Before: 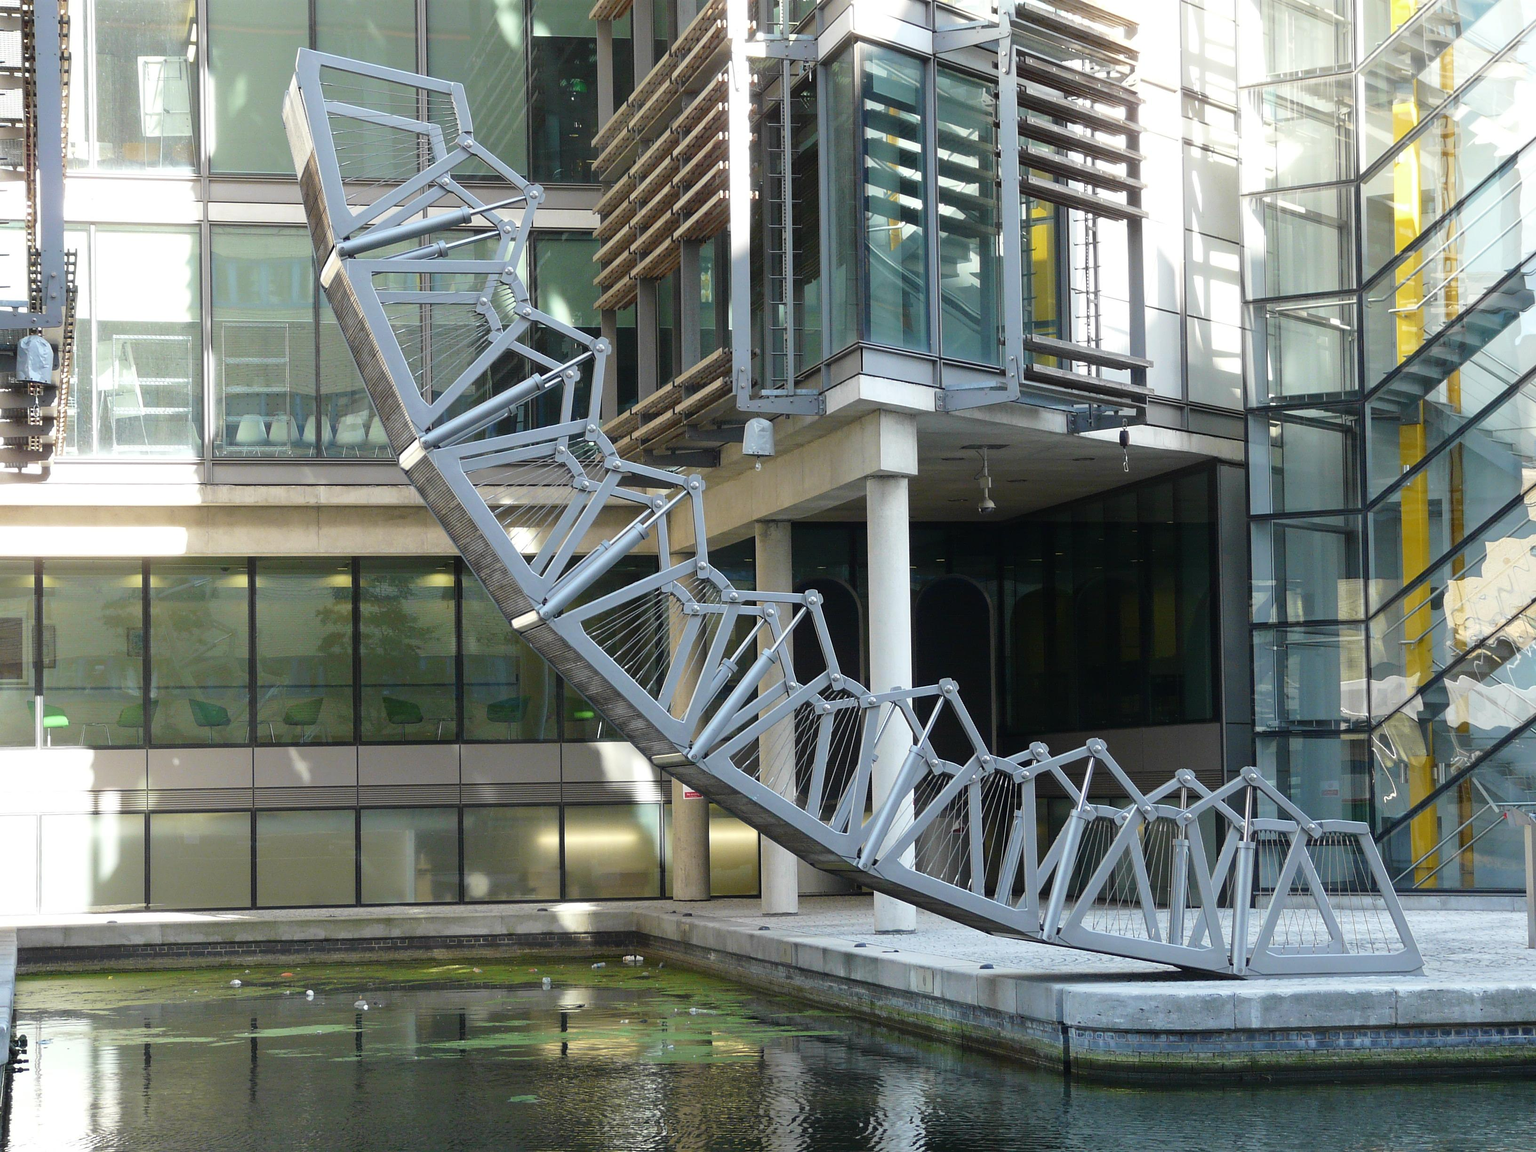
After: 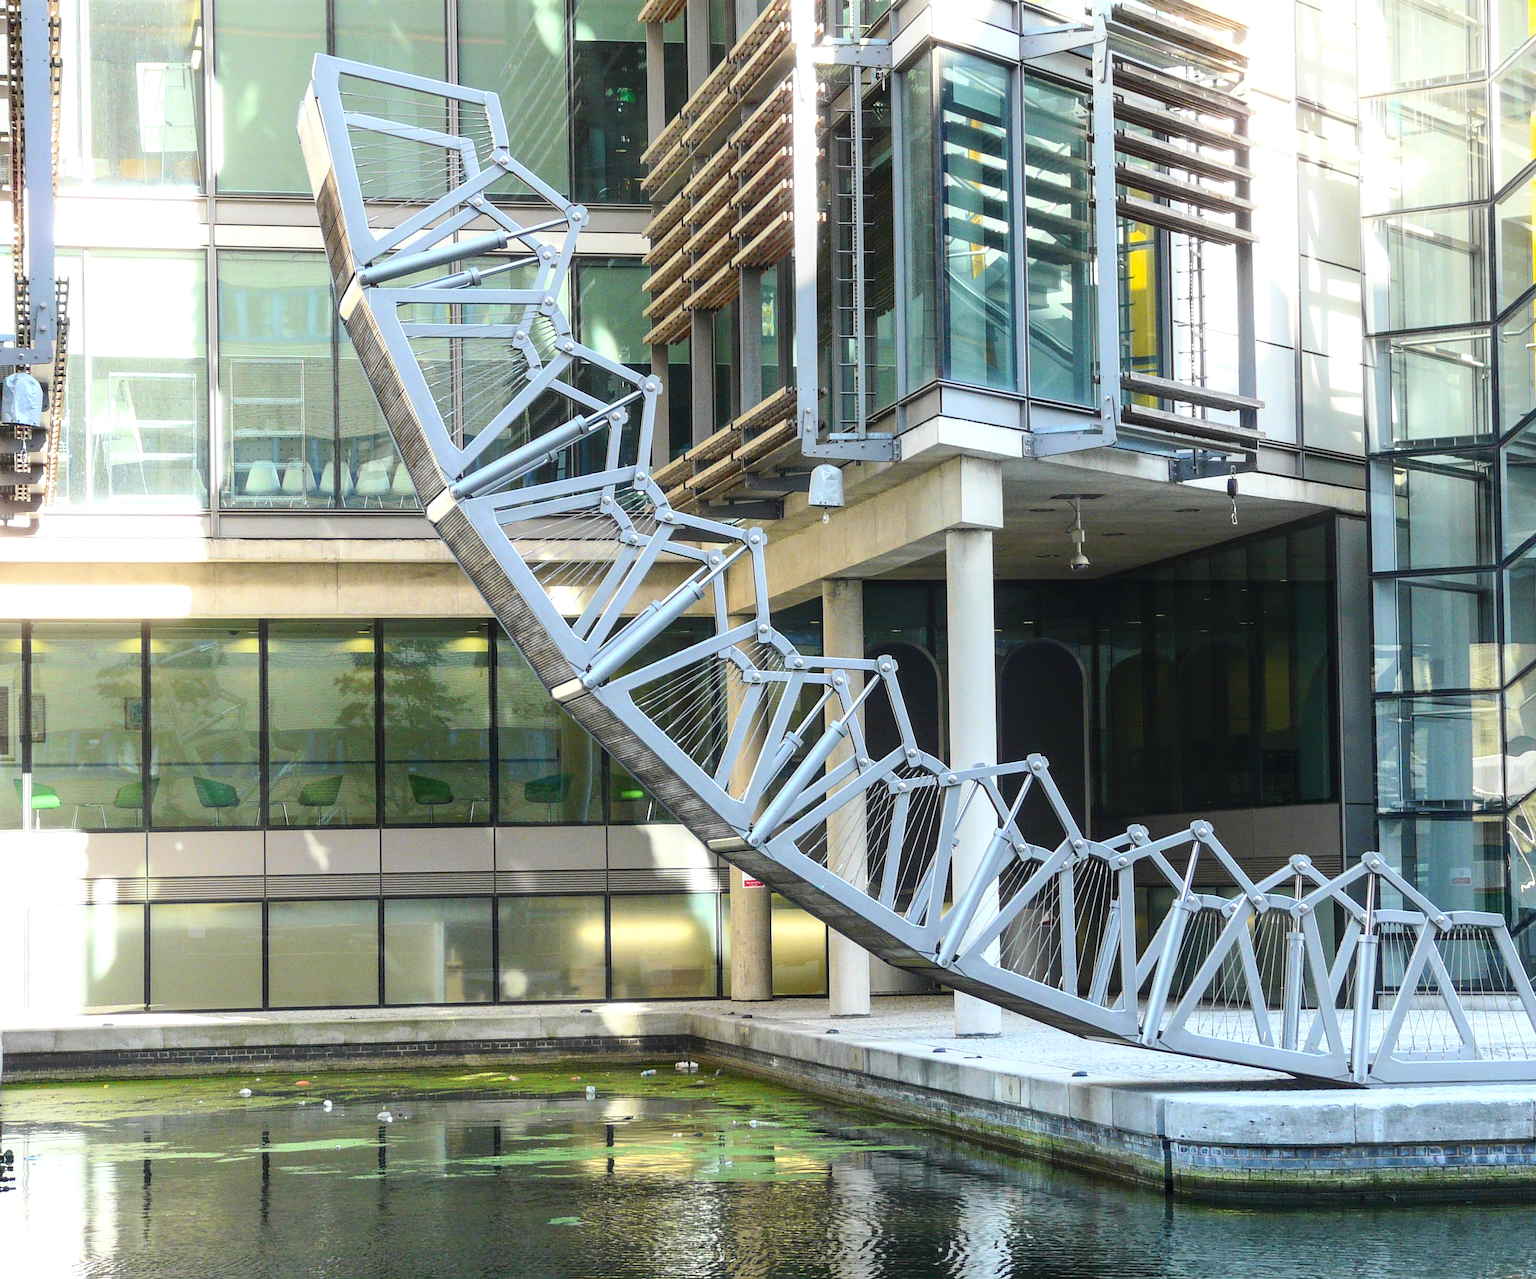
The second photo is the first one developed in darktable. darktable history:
contrast brightness saturation: contrast 0.242, brightness 0.256, saturation 0.383
color correction: highlights b* 0.002
crop and rotate: left 1.008%, right 8.96%
local contrast: detail 130%
